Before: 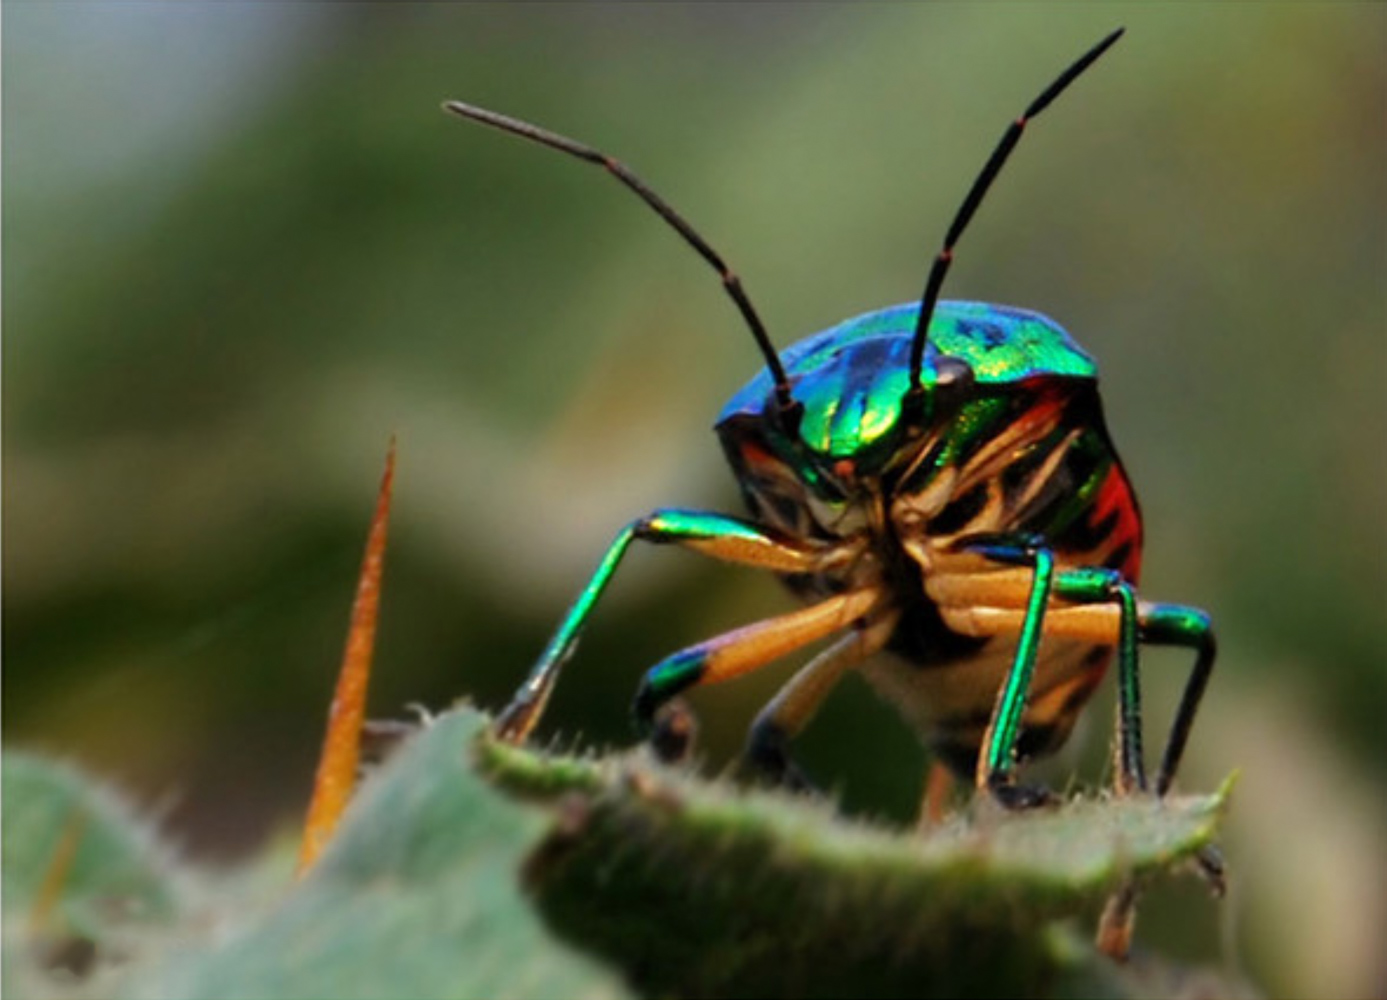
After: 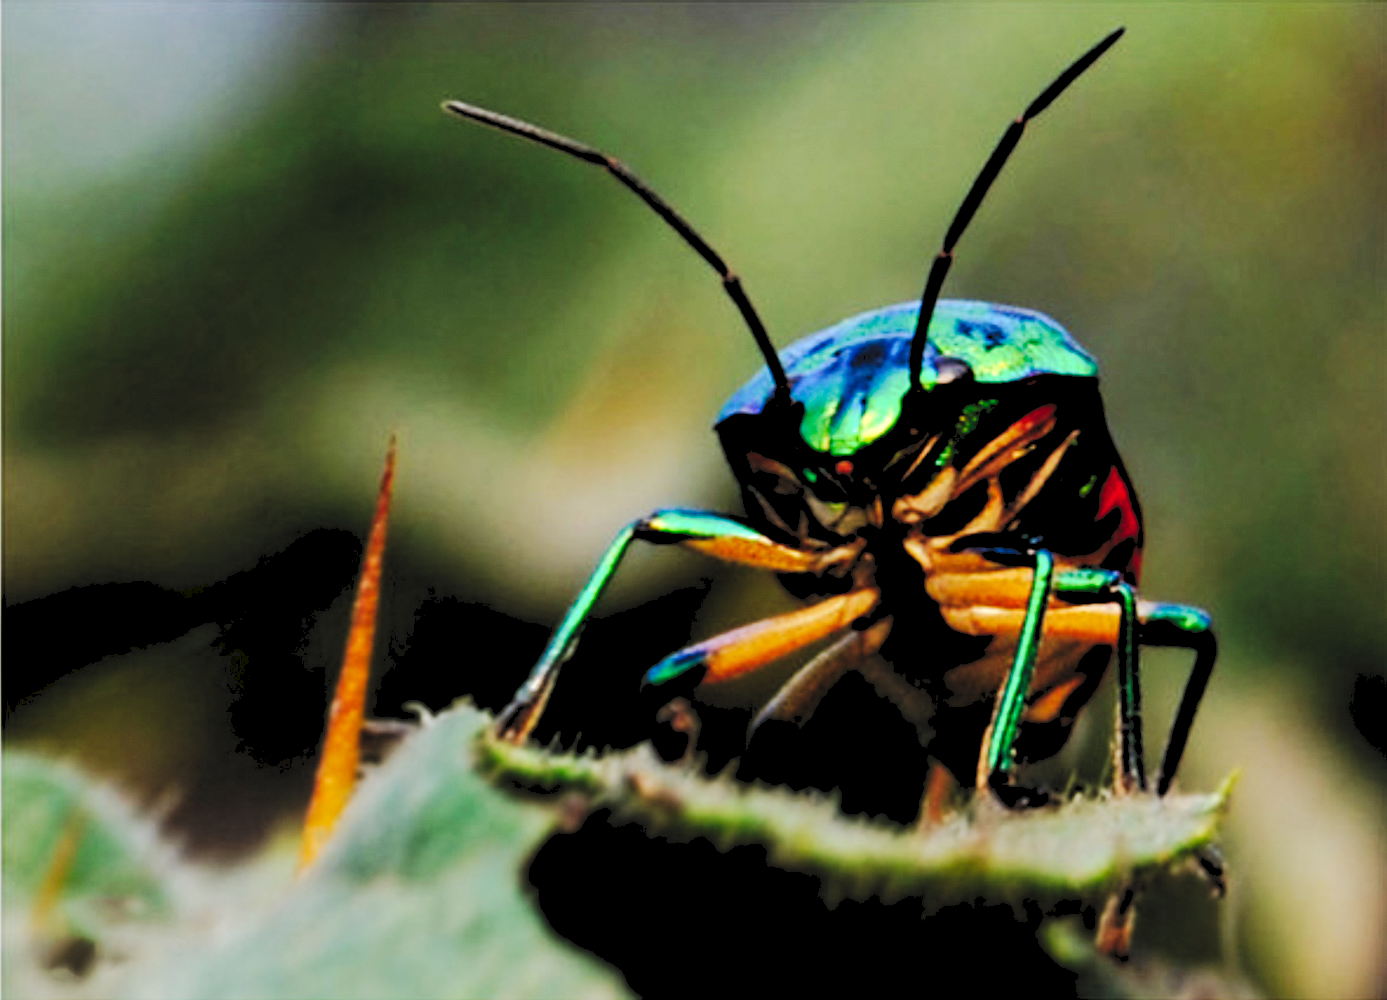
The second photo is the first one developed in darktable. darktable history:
local contrast: highlights 100%, shadows 100%, detail 120%, midtone range 0.2
tone curve: curves: ch0 [(0, 0) (0.003, 0.062) (0.011, 0.07) (0.025, 0.083) (0.044, 0.094) (0.069, 0.105) (0.1, 0.117) (0.136, 0.136) (0.177, 0.164) (0.224, 0.201) (0.277, 0.256) (0.335, 0.335) (0.399, 0.424) (0.468, 0.529) (0.543, 0.641) (0.623, 0.725) (0.709, 0.787) (0.801, 0.849) (0.898, 0.917) (1, 1)], preserve colors none
rgb levels: levels [[0.029, 0.461, 0.922], [0, 0.5, 1], [0, 0.5, 1]]
